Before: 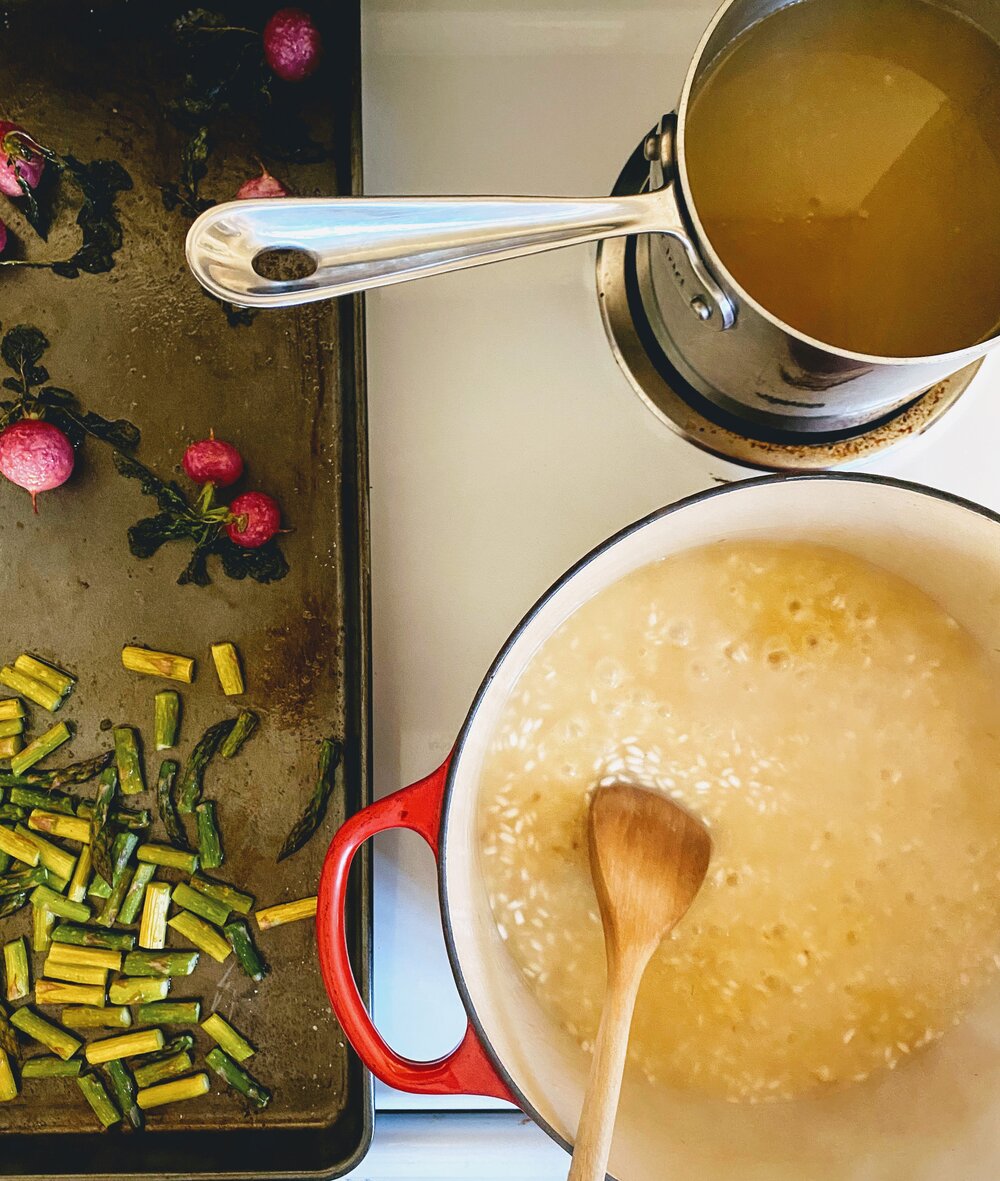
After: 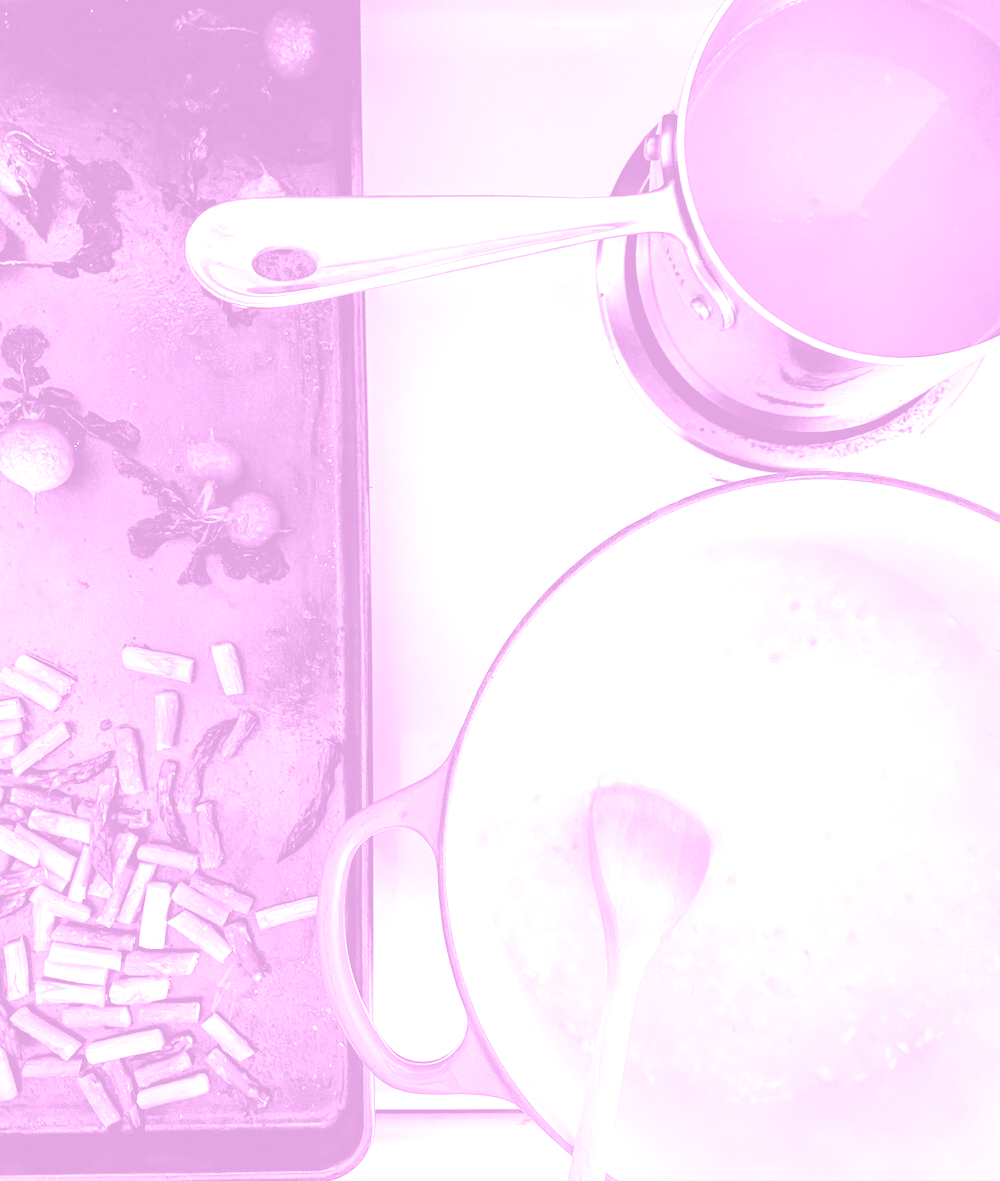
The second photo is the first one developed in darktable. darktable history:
colorize: hue 331.2°, saturation 69%, source mix 30.28%, lightness 69.02%, version 1
exposure: exposure 2 EV, compensate exposure bias true, compensate highlight preservation false
